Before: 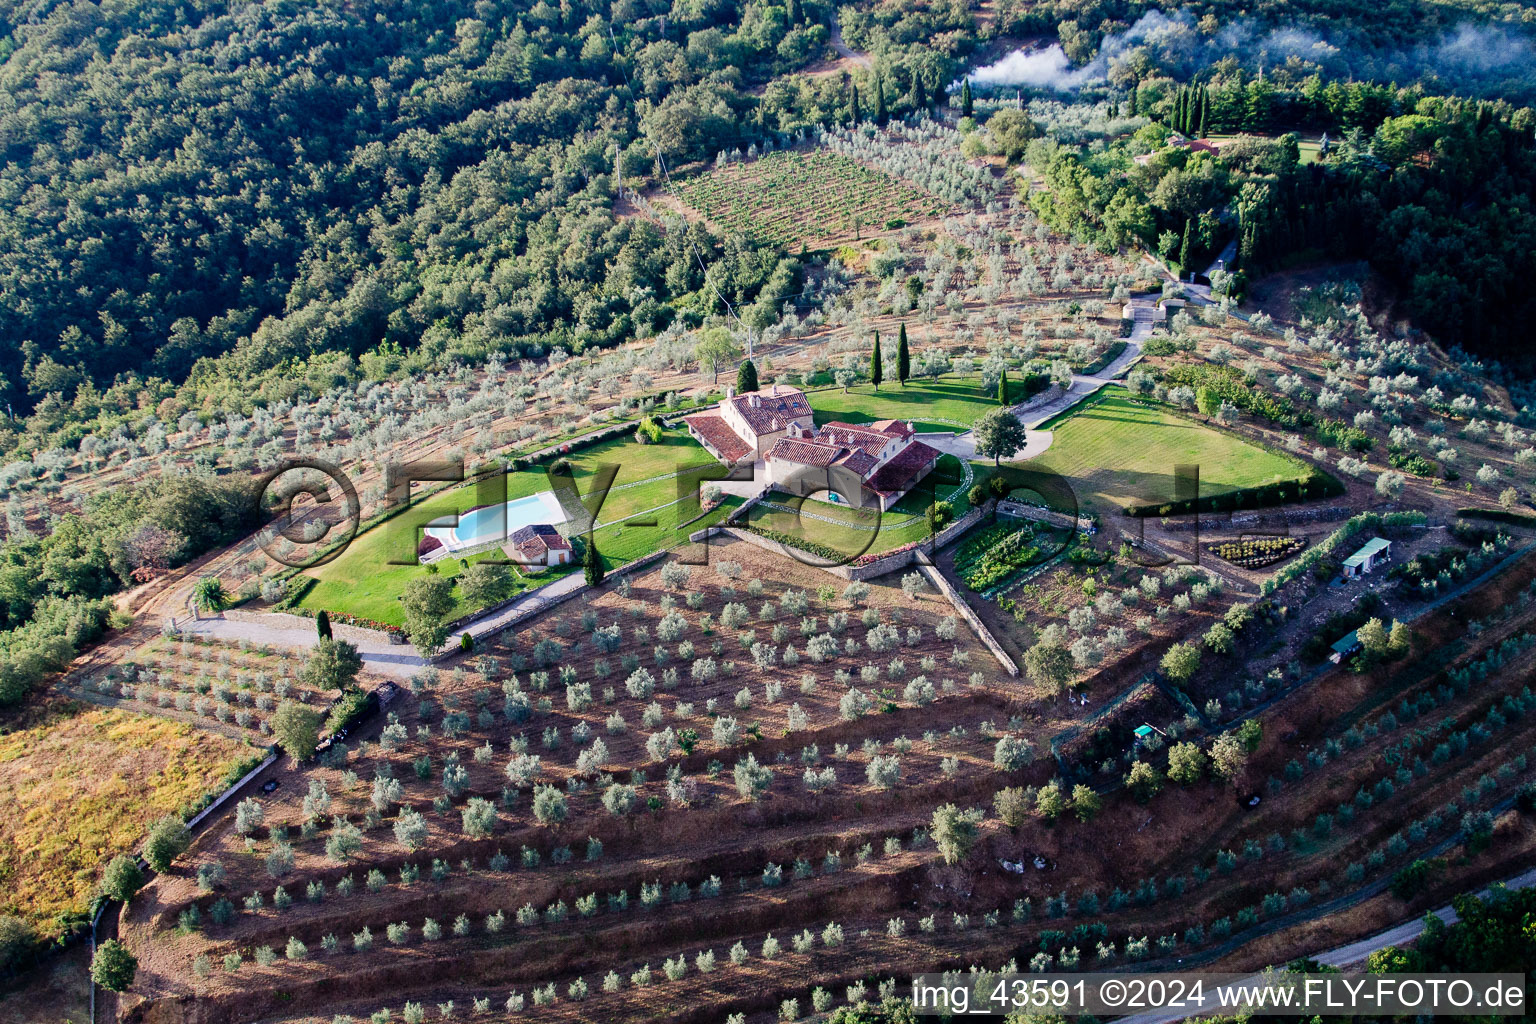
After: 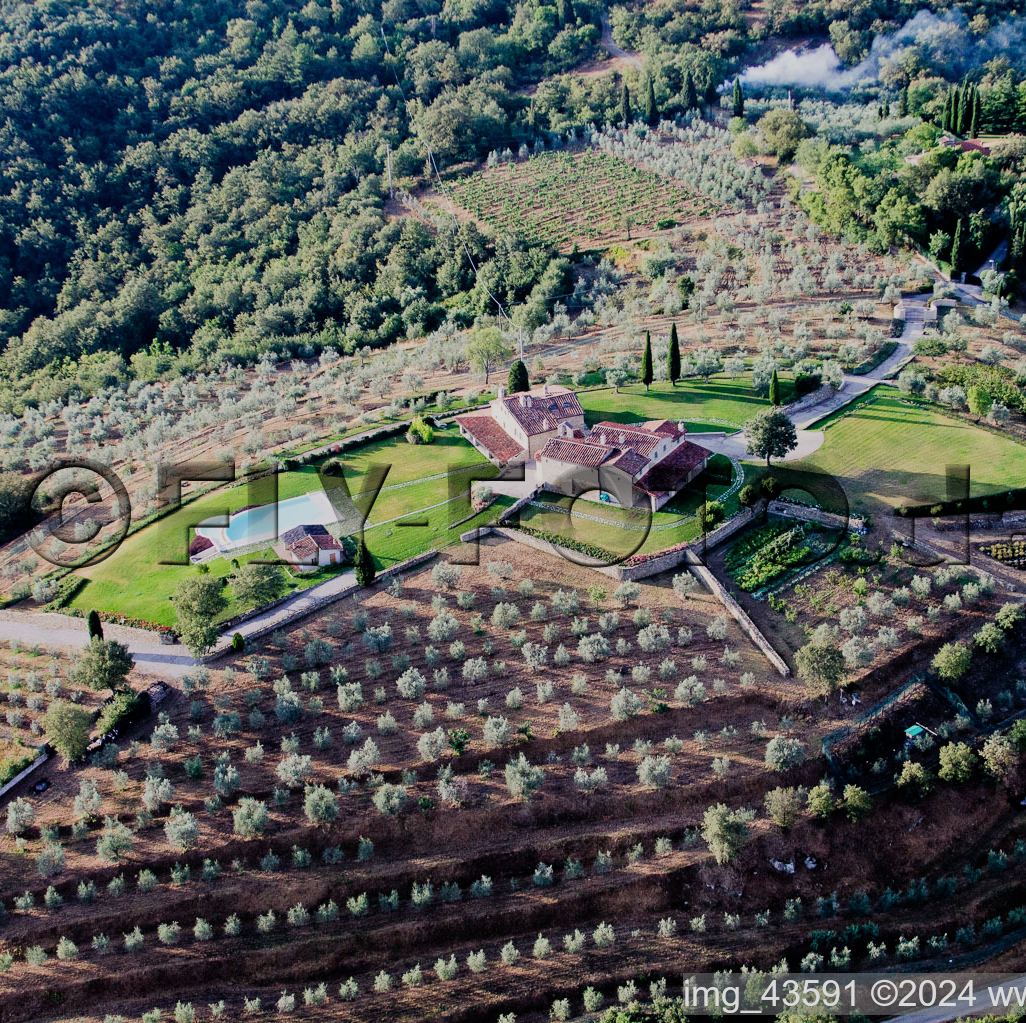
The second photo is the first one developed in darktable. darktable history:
crop and rotate: left 14.947%, right 18.25%
filmic rgb: black relative exposure -8 EV, white relative exposure 4.03 EV, hardness 4.11
